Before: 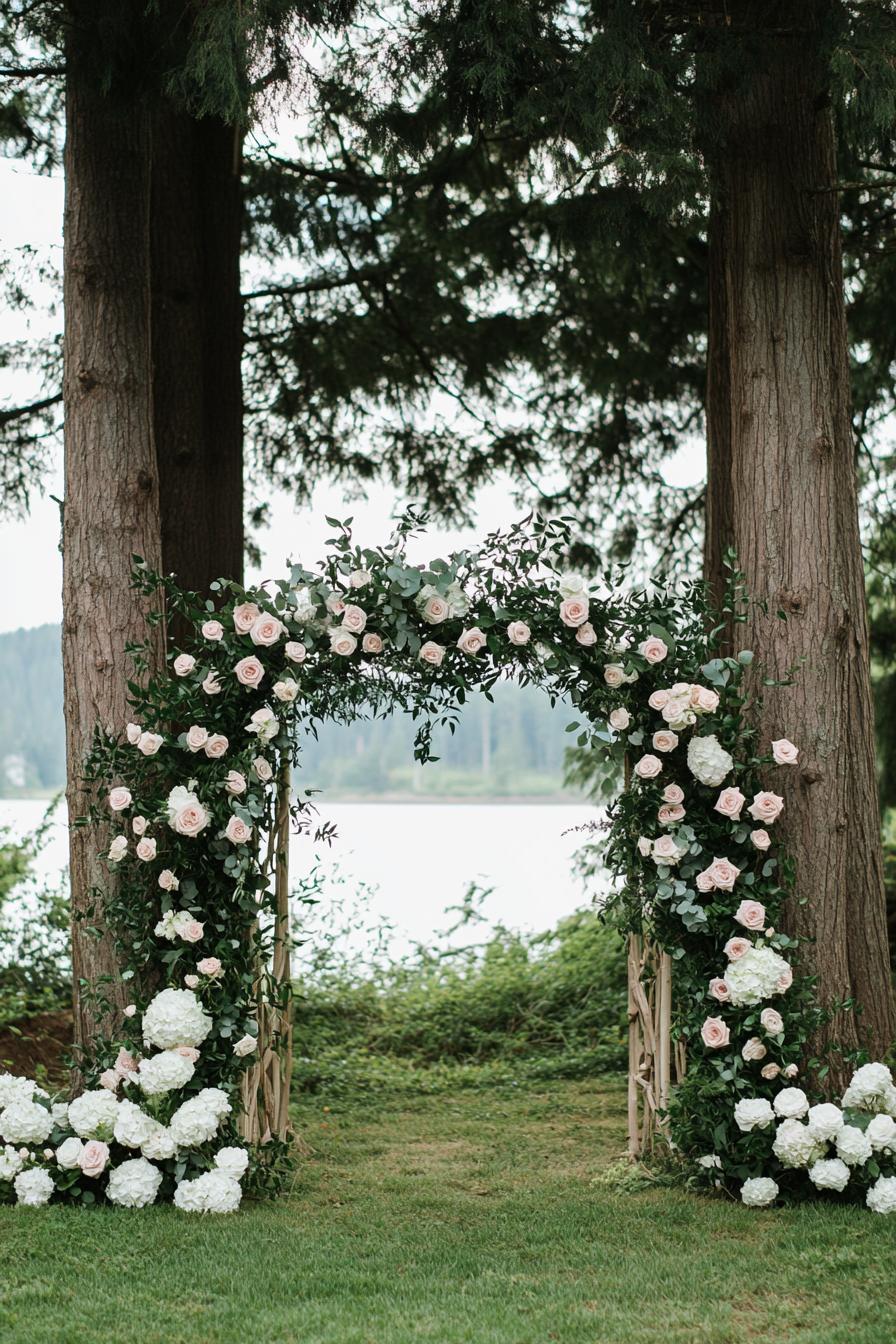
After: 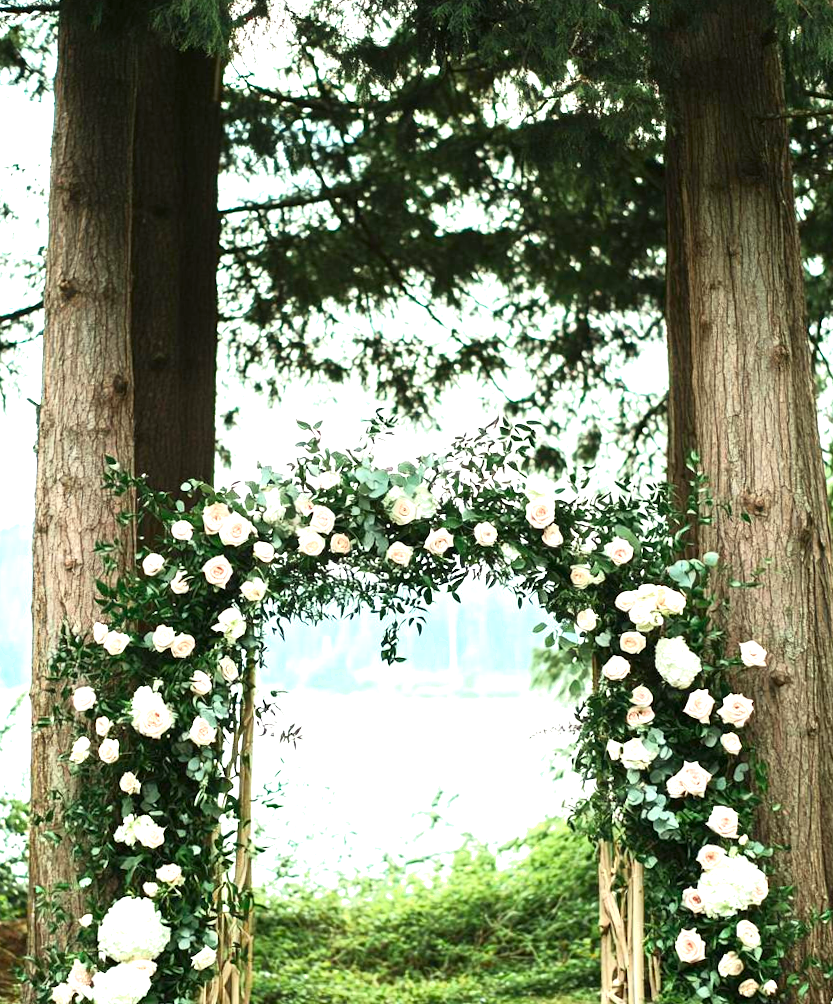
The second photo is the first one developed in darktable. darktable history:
contrast brightness saturation: contrast 0.09, saturation 0.28
crop: top 3.857%, bottom 21.132%
contrast equalizer: y [[0.5 ×6], [0.5 ×6], [0.5, 0.5, 0.501, 0.545, 0.707, 0.863], [0 ×6], [0 ×6]]
exposure: black level correction 0, exposure 1.2 EV, compensate exposure bias true, compensate highlight preservation false
shadows and highlights: shadows 0, highlights 40
rotate and perspective: rotation 0.215°, lens shift (vertical) -0.139, crop left 0.069, crop right 0.939, crop top 0.002, crop bottom 0.996
color correction: highlights a* -4.73, highlights b* 5.06, saturation 0.97
